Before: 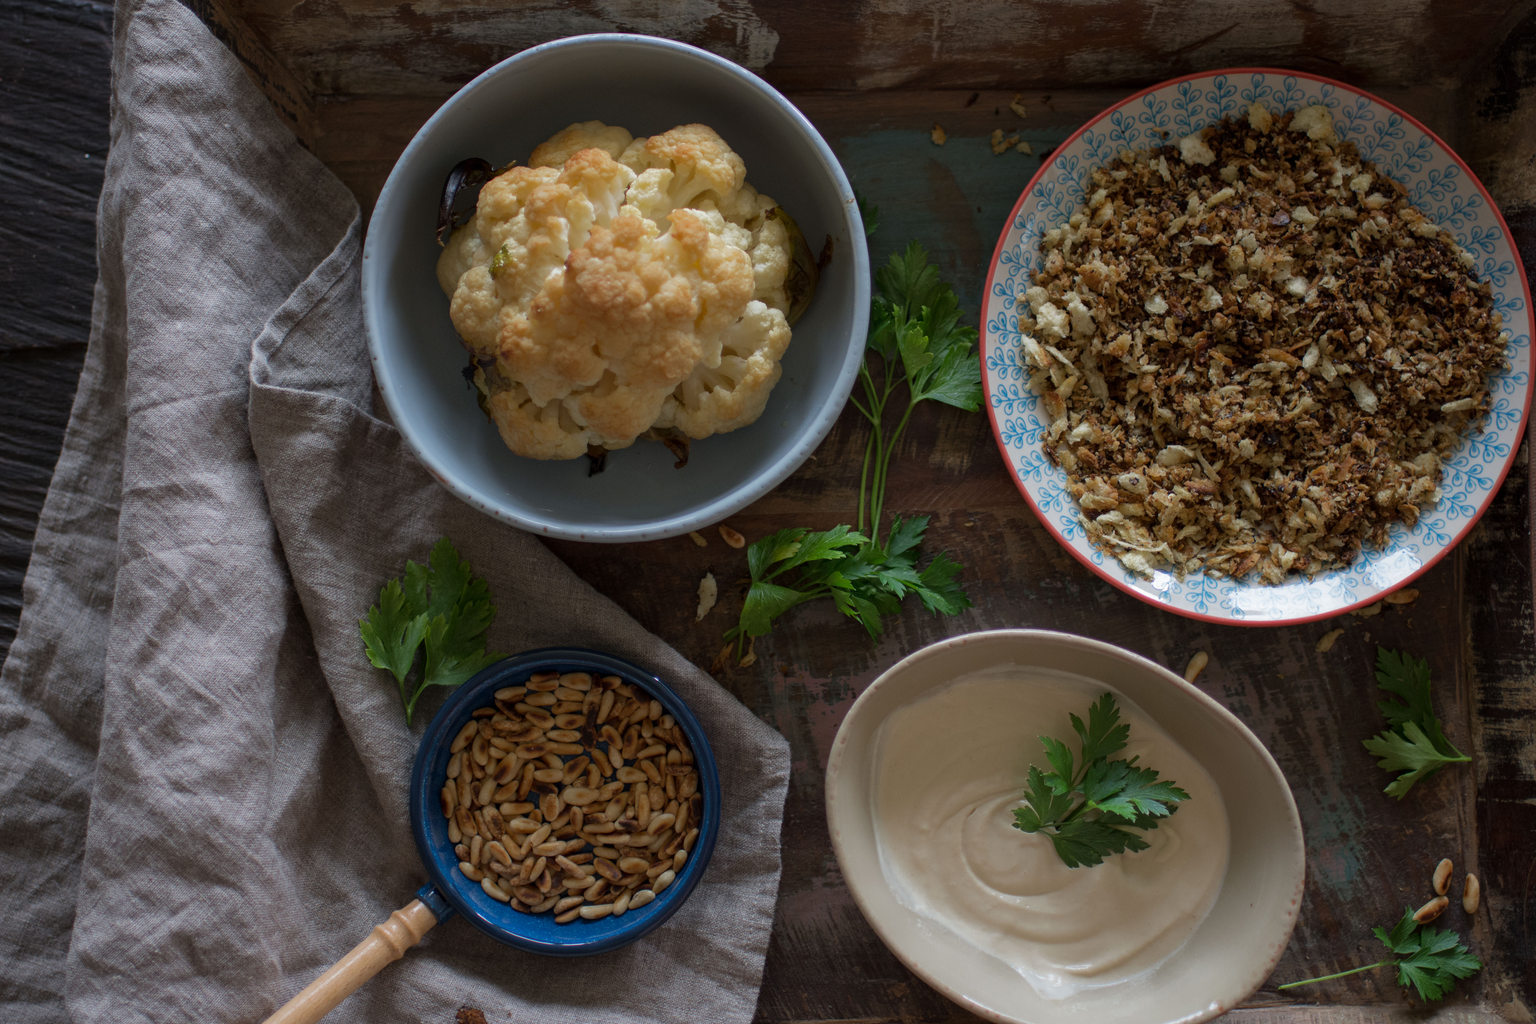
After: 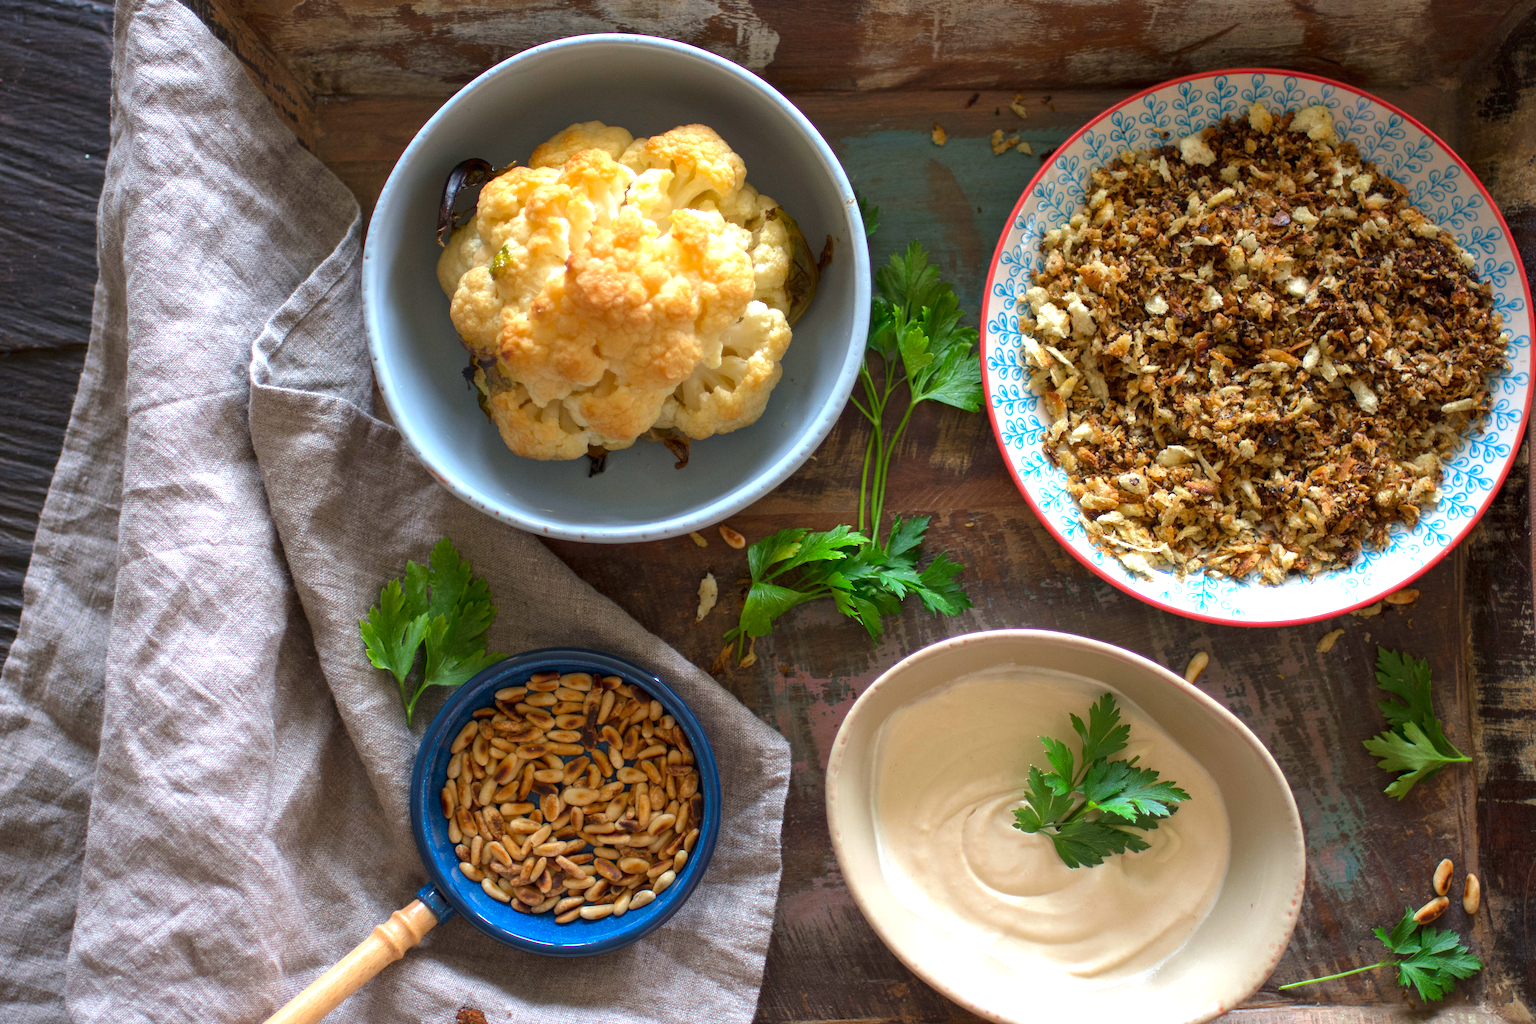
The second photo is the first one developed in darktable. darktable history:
color correction: highlights b* -0.054, saturation 1.3
levels: mode automatic
exposure: black level correction 0, exposure 1.451 EV, compensate highlight preservation false
